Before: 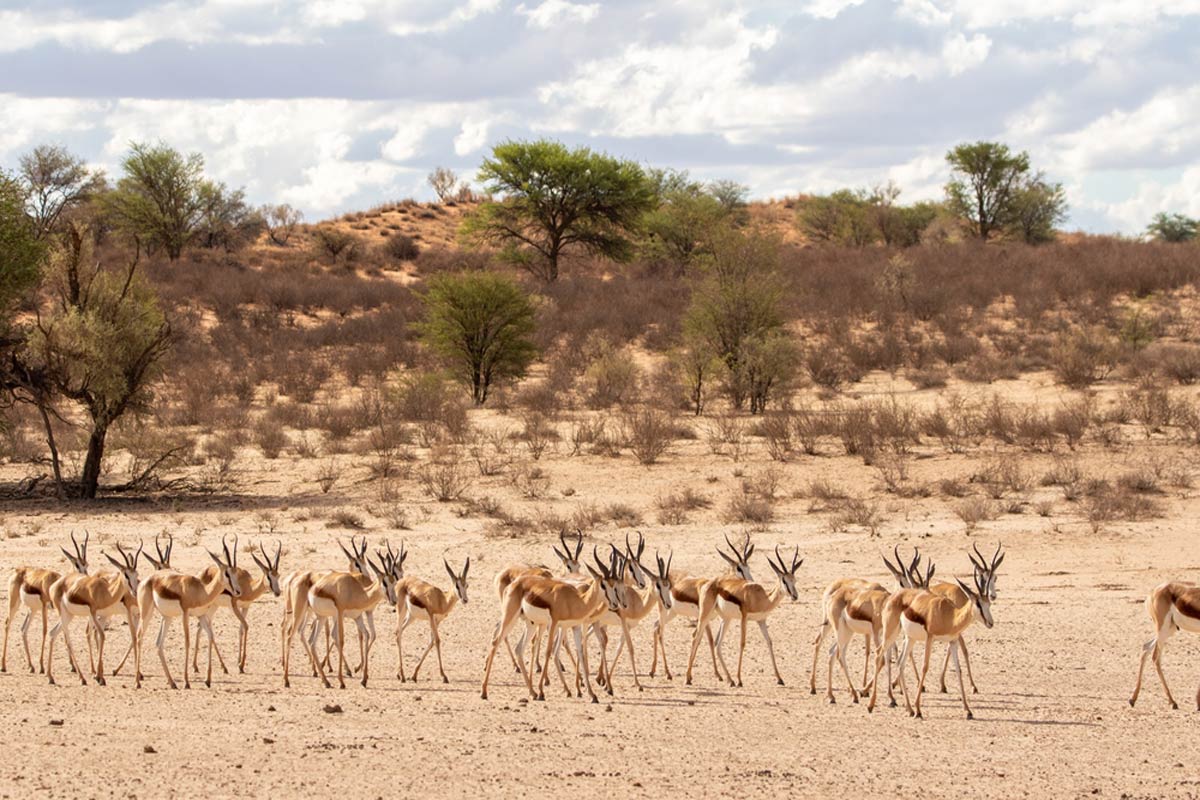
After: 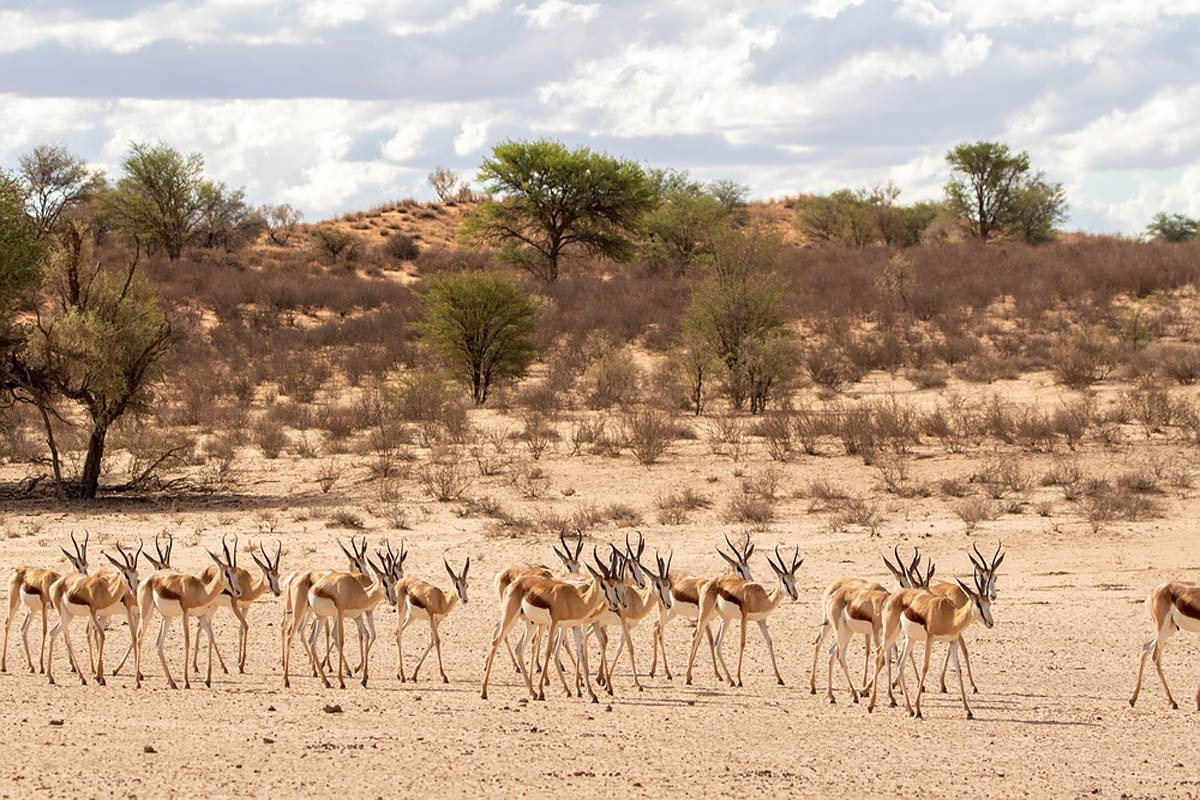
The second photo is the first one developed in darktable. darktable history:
sharpen: radius 0.969, amount 0.604
